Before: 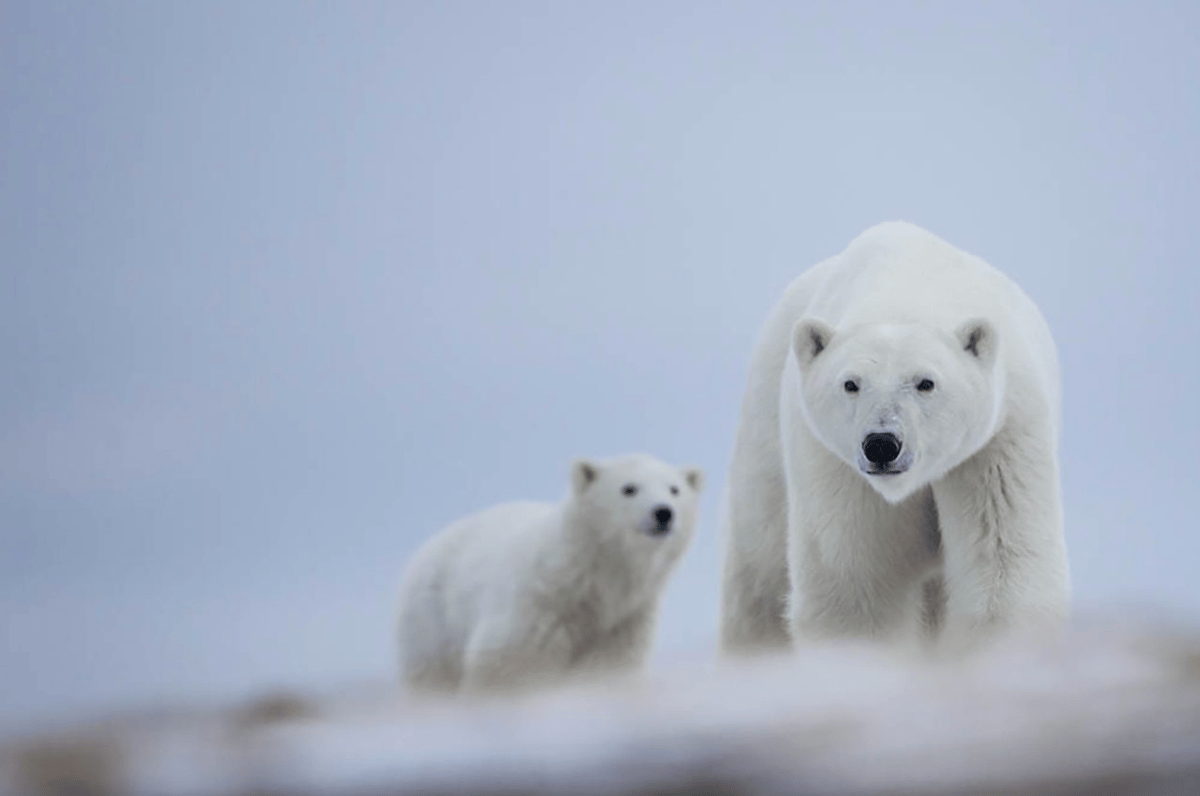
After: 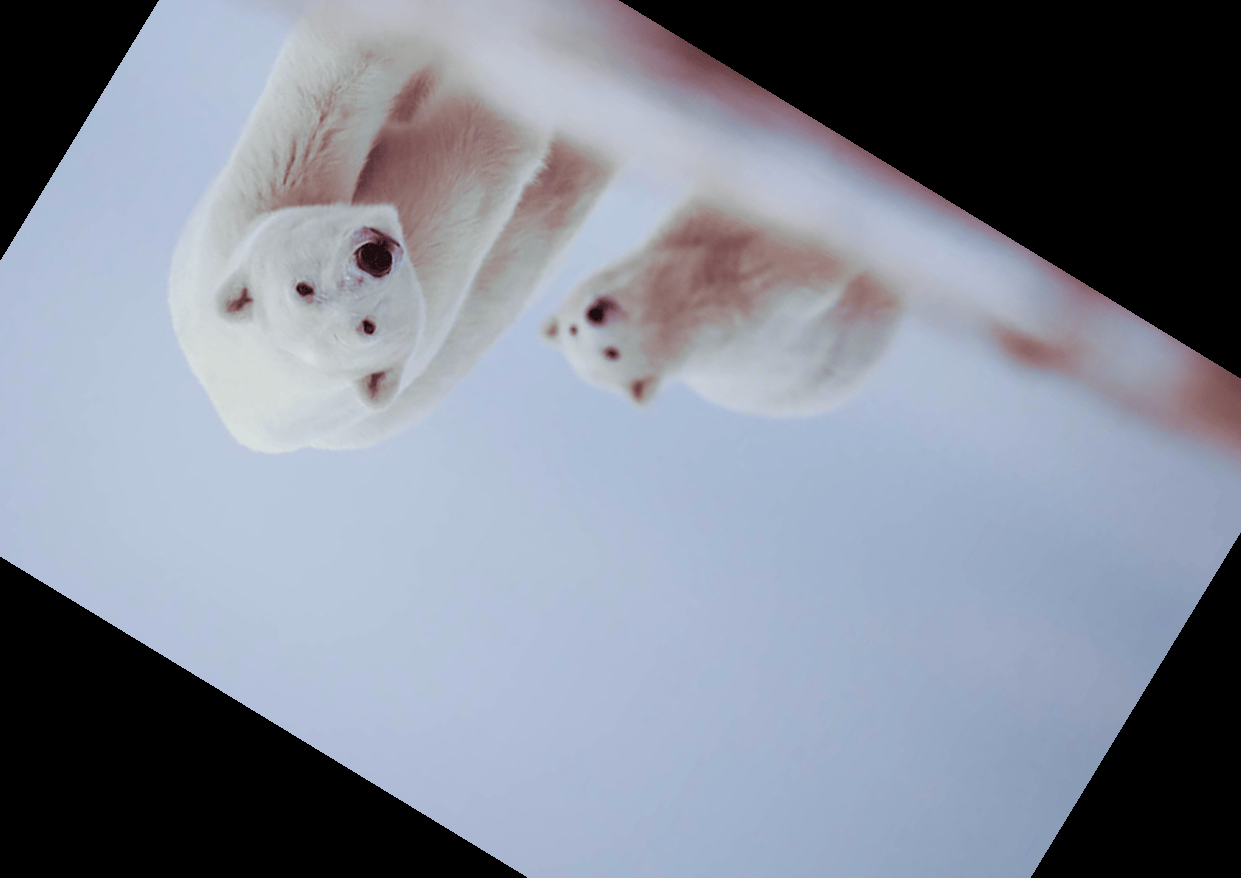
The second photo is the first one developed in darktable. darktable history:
crop and rotate: angle 148.68°, left 9.111%, top 15.603%, right 4.588%, bottom 17.041%
split-toning: on, module defaults
